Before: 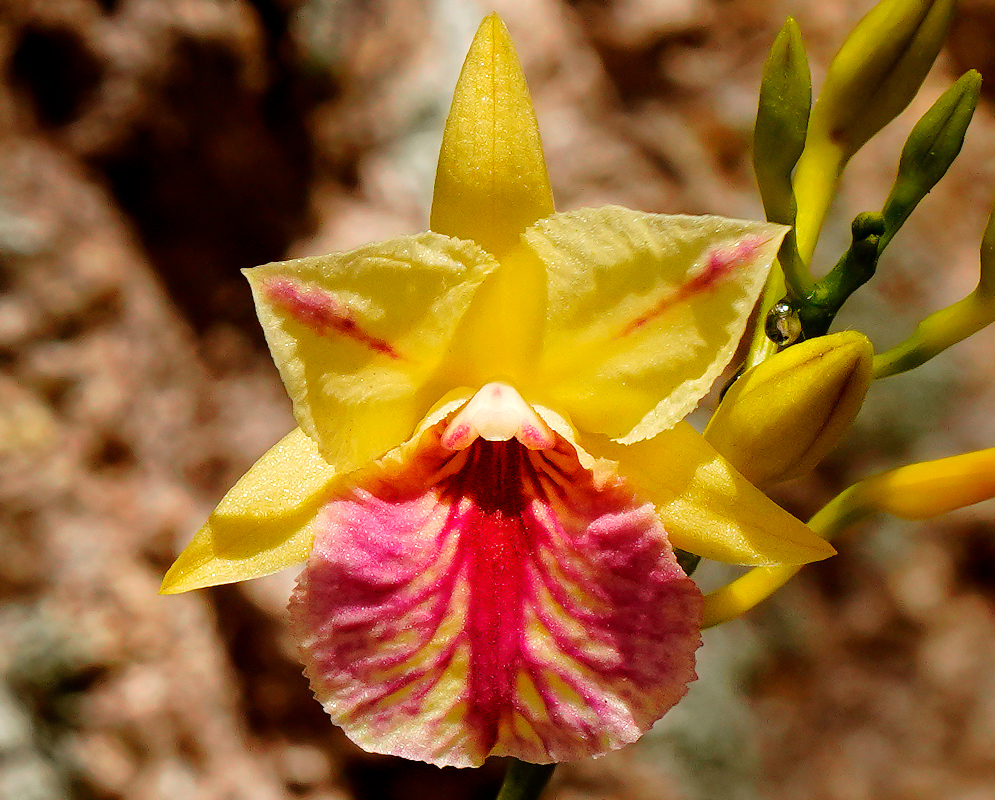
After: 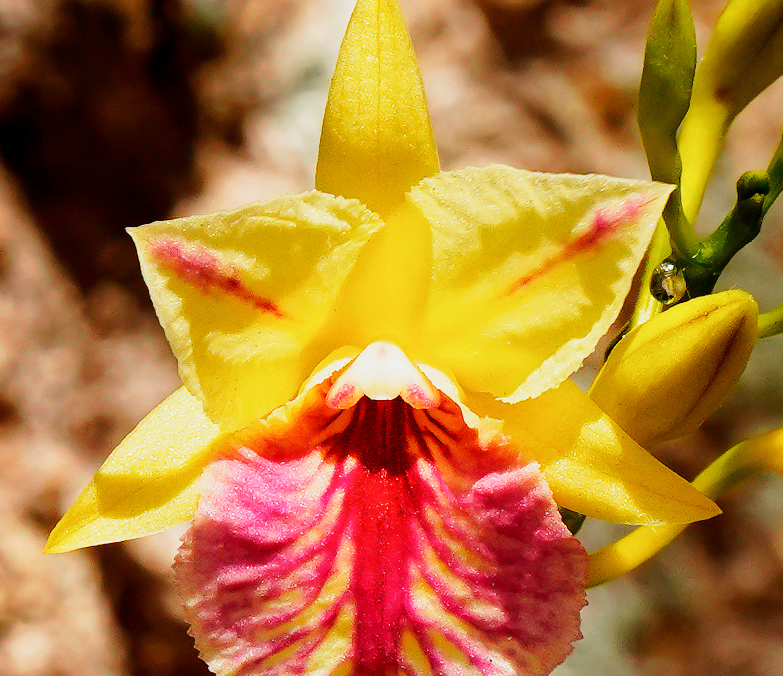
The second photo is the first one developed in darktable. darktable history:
color zones: curves: ch0 [(0, 0.5) (0.143, 0.5) (0.286, 0.5) (0.429, 0.5) (0.571, 0.5) (0.714, 0.476) (0.857, 0.5) (1, 0.5)]; ch2 [(0, 0.5) (0.143, 0.5) (0.286, 0.5) (0.429, 0.5) (0.571, 0.5) (0.714, 0.487) (0.857, 0.5) (1, 0.5)]
crop: left 11.613%, top 5.201%, right 9.596%, bottom 10.193%
base curve: curves: ch0 [(0, 0) (0.088, 0.125) (0.176, 0.251) (0.354, 0.501) (0.613, 0.749) (1, 0.877)], preserve colors none
